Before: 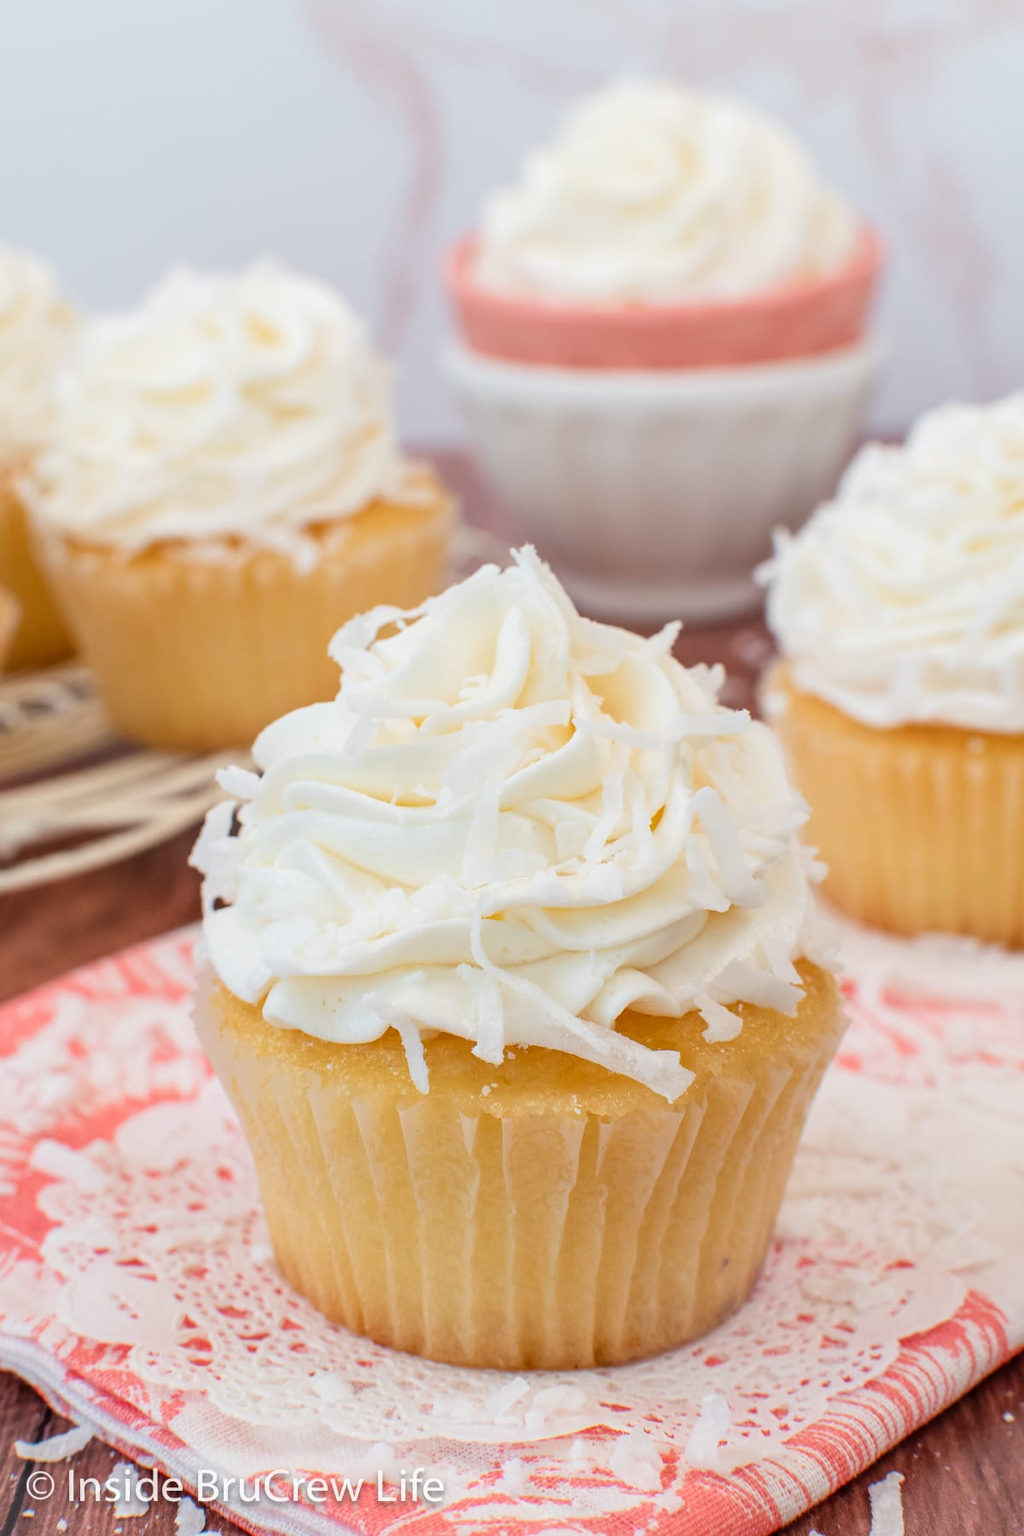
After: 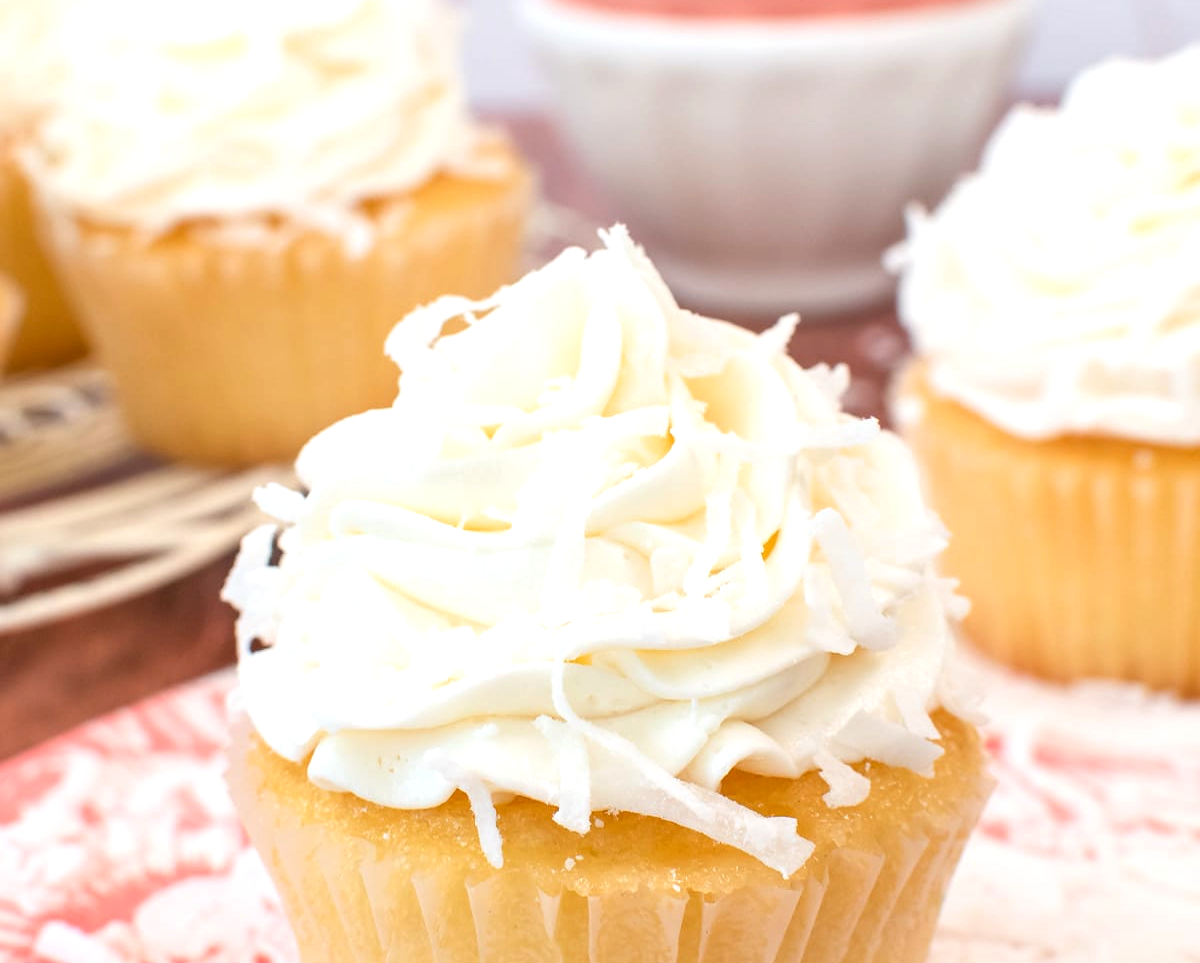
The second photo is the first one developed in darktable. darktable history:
exposure: black level correction 0.001, exposure 0.5 EV, compensate exposure bias true, compensate highlight preservation false
crop and rotate: top 23.043%, bottom 23.437%
